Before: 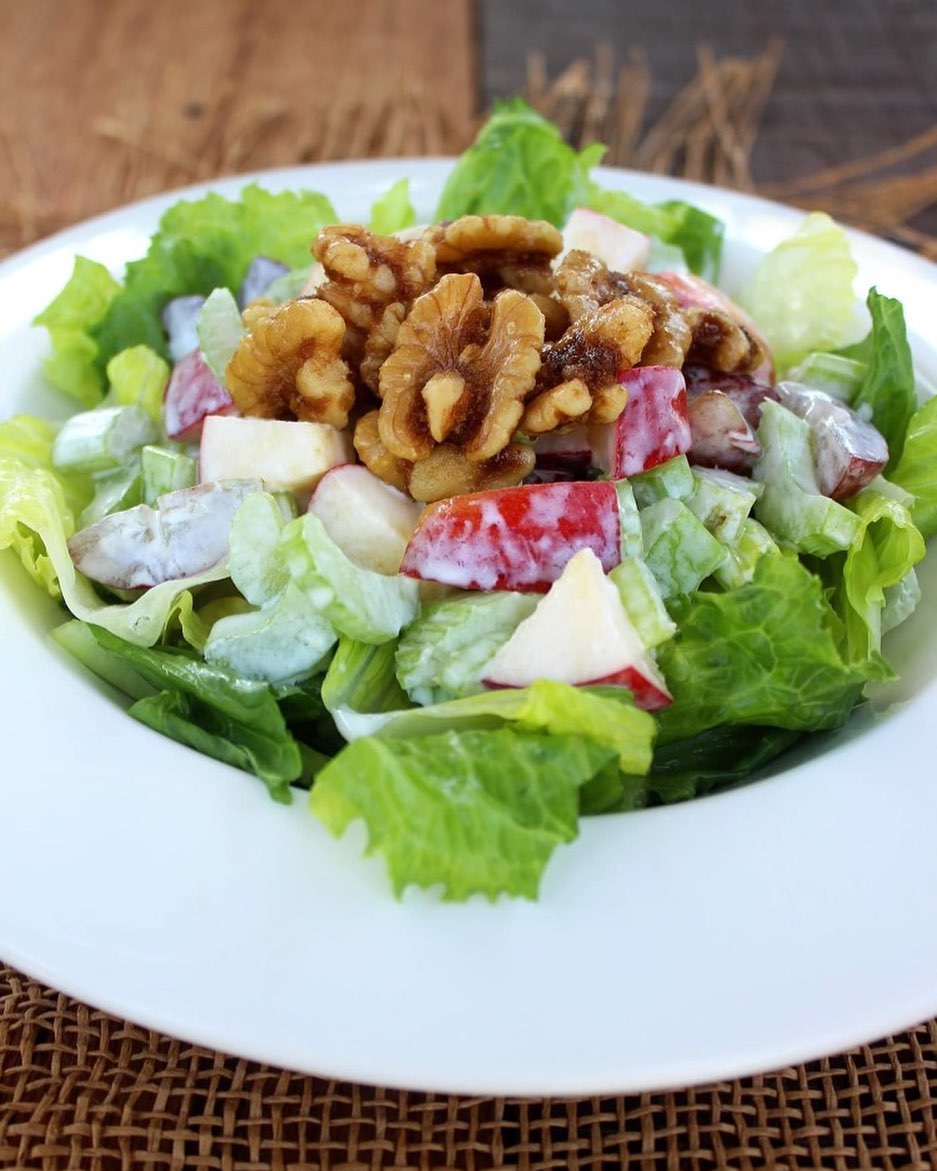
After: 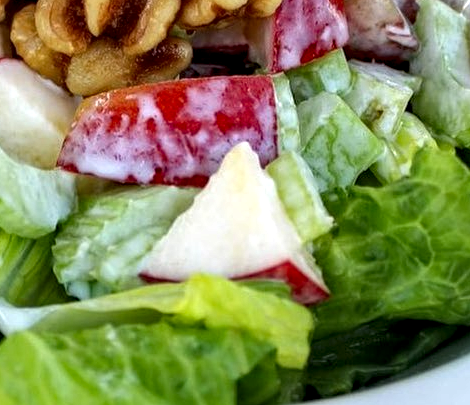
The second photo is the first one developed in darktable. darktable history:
local contrast: detail 150%
crop: left 36.607%, top 34.735%, right 13.146%, bottom 30.611%
haze removal: compatibility mode true, adaptive false
